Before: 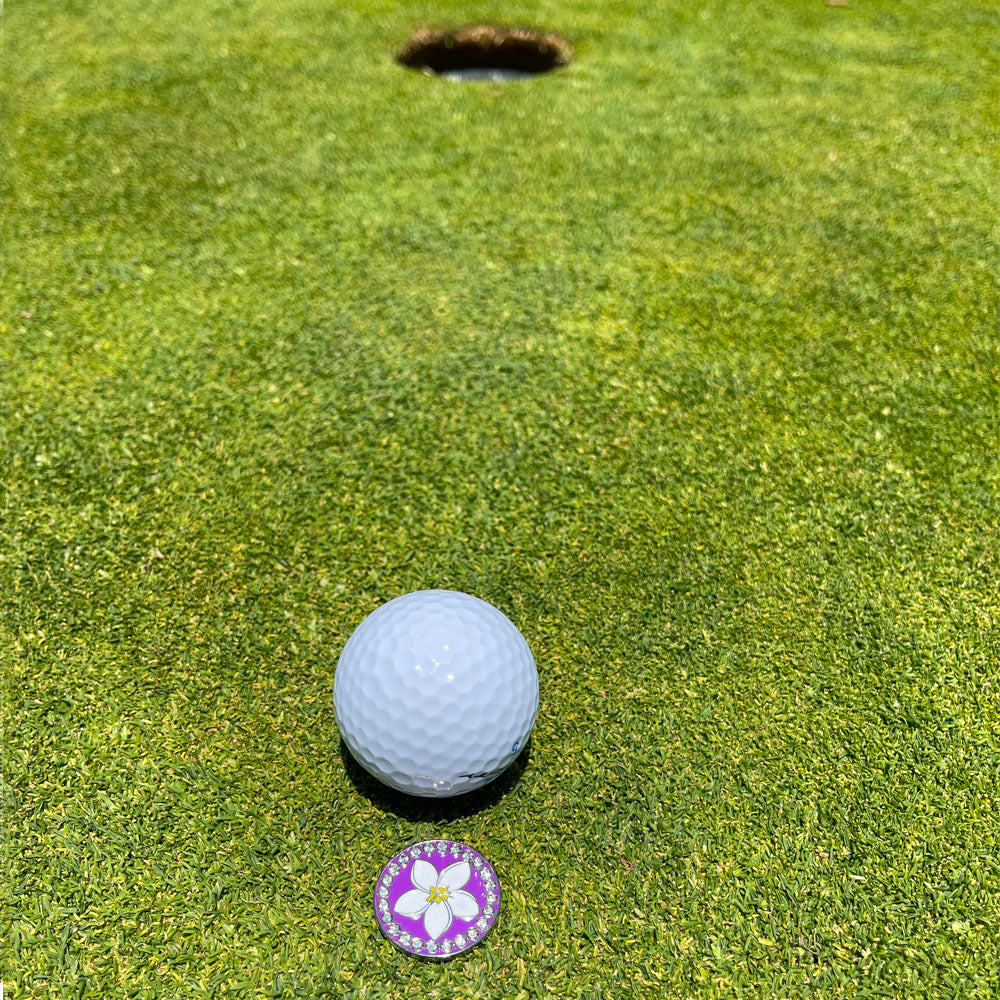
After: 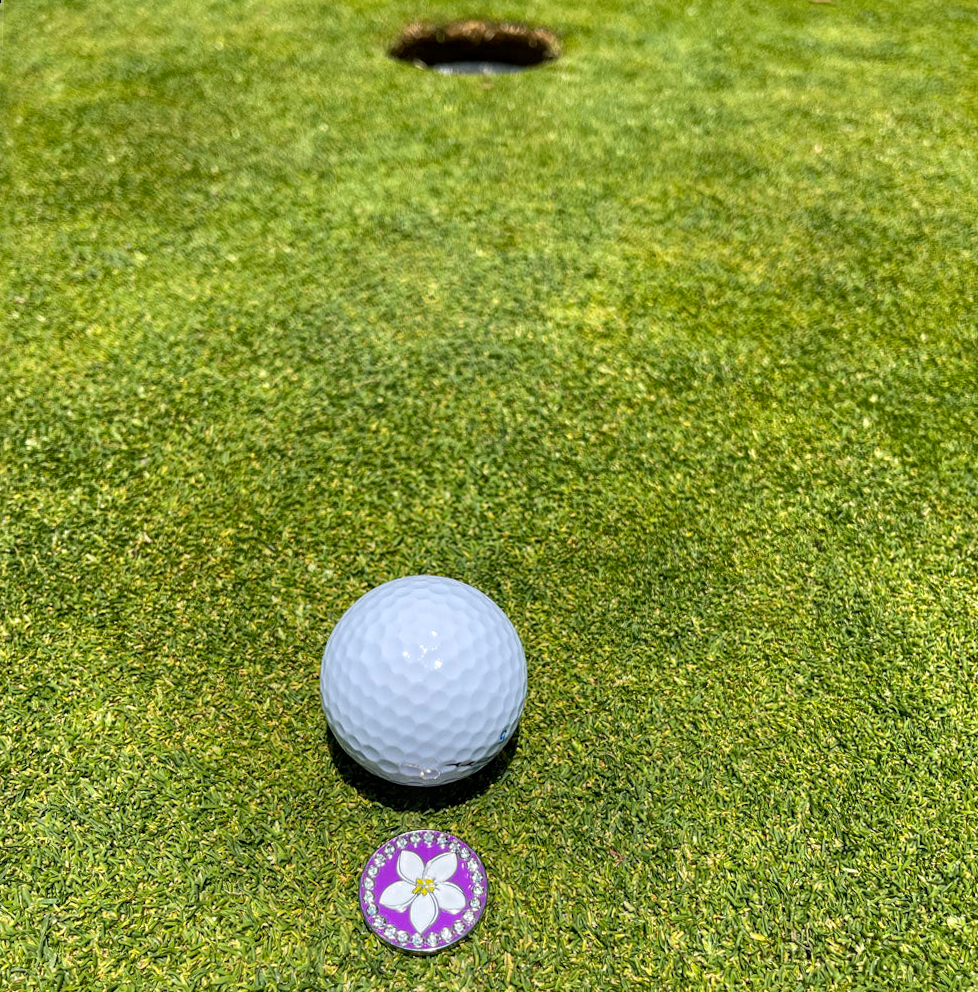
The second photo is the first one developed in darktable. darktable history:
rotate and perspective: rotation 0.226°, lens shift (vertical) -0.042, crop left 0.023, crop right 0.982, crop top 0.006, crop bottom 0.994
local contrast: on, module defaults
